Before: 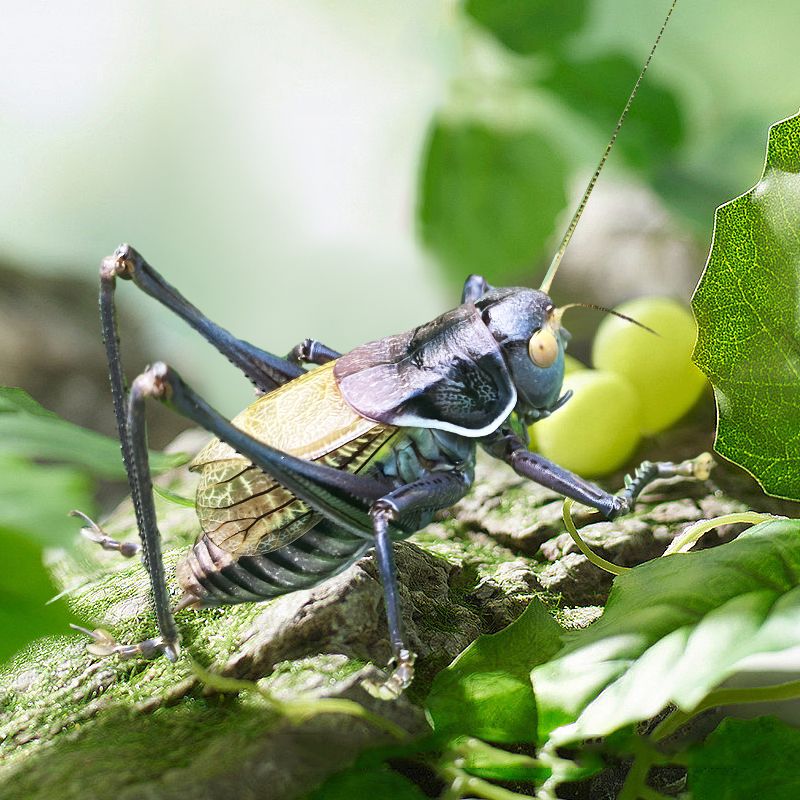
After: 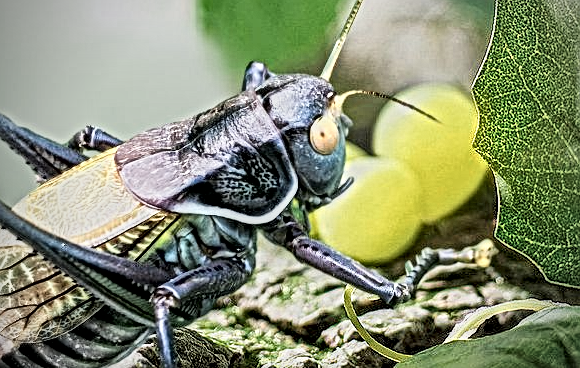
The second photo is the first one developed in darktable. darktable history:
crop and rotate: left 27.485%, top 26.751%, bottom 27.193%
color balance rgb: perceptual saturation grading › global saturation 0.62%, global vibrance 9.168%
filmic rgb: middle gray luminance 29%, black relative exposure -10.27 EV, white relative exposure 5.5 EV, target black luminance 0%, hardness 3.91, latitude 2.2%, contrast 1.128, highlights saturation mix 5.77%, shadows ↔ highlights balance 15.51%
color zones: curves: ch0 [(0.018, 0.548) (0.197, 0.654) (0.425, 0.447) (0.605, 0.658) (0.732, 0.579)]; ch1 [(0.105, 0.531) (0.224, 0.531) (0.386, 0.39) (0.618, 0.456) (0.732, 0.456) (0.956, 0.421)]; ch2 [(0.039, 0.583) (0.215, 0.465) (0.399, 0.544) (0.465, 0.548) (0.614, 0.447) (0.724, 0.43) (0.882, 0.623) (0.956, 0.632)]
local contrast: mode bilateral grid, contrast 20, coarseness 4, detail 298%, midtone range 0.2
vignetting: fall-off start 71.66%
